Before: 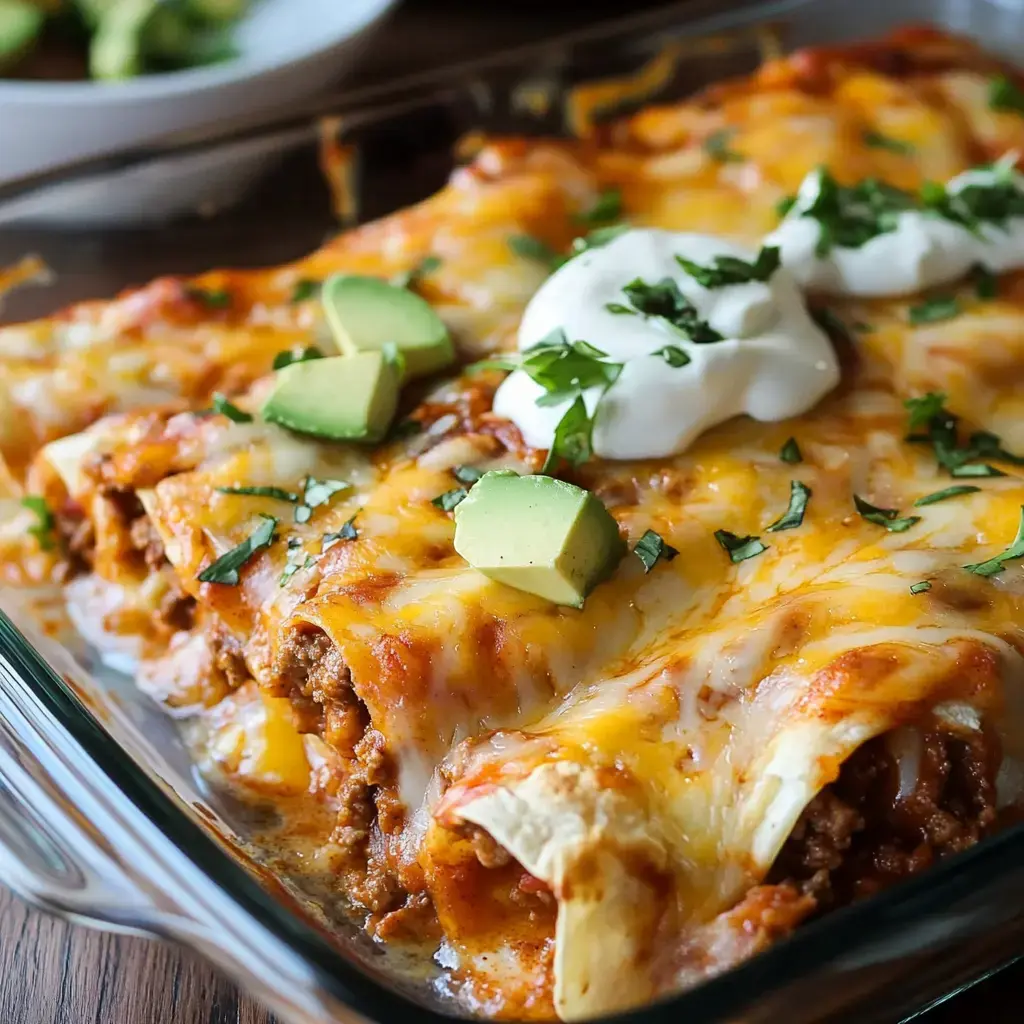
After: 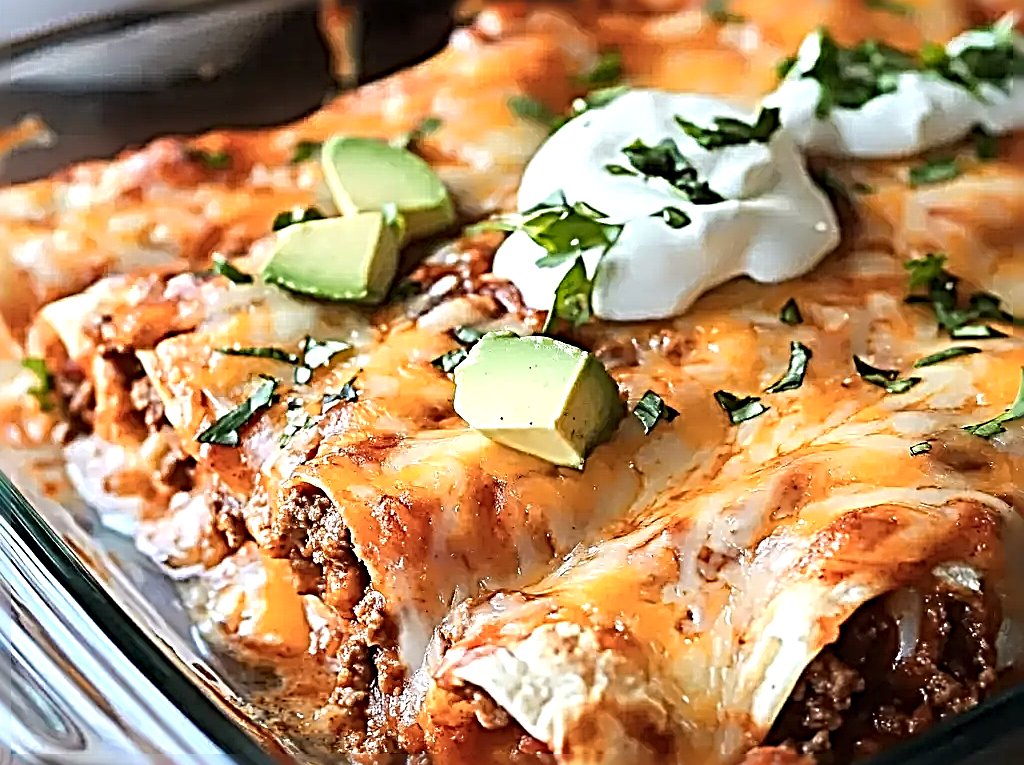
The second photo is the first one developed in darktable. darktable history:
exposure: exposure 0.404 EV, compensate exposure bias true, compensate highlight preservation false
crop: top 13.662%, bottom 11.365%
sharpen: radius 4.033, amount 1.995
color zones: curves: ch1 [(0, 0.455) (0.063, 0.455) (0.286, 0.495) (0.429, 0.5) (0.571, 0.5) (0.714, 0.5) (0.857, 0.5) (1, 0.455)]; ch2 [(0, 0.532) (0.063, 0.521) (0.233, 0.447) (0.429, 0.489) (0.571, 0.5) (0.714, 0.5) (0.857, 0.5) (1, 0.532)]
